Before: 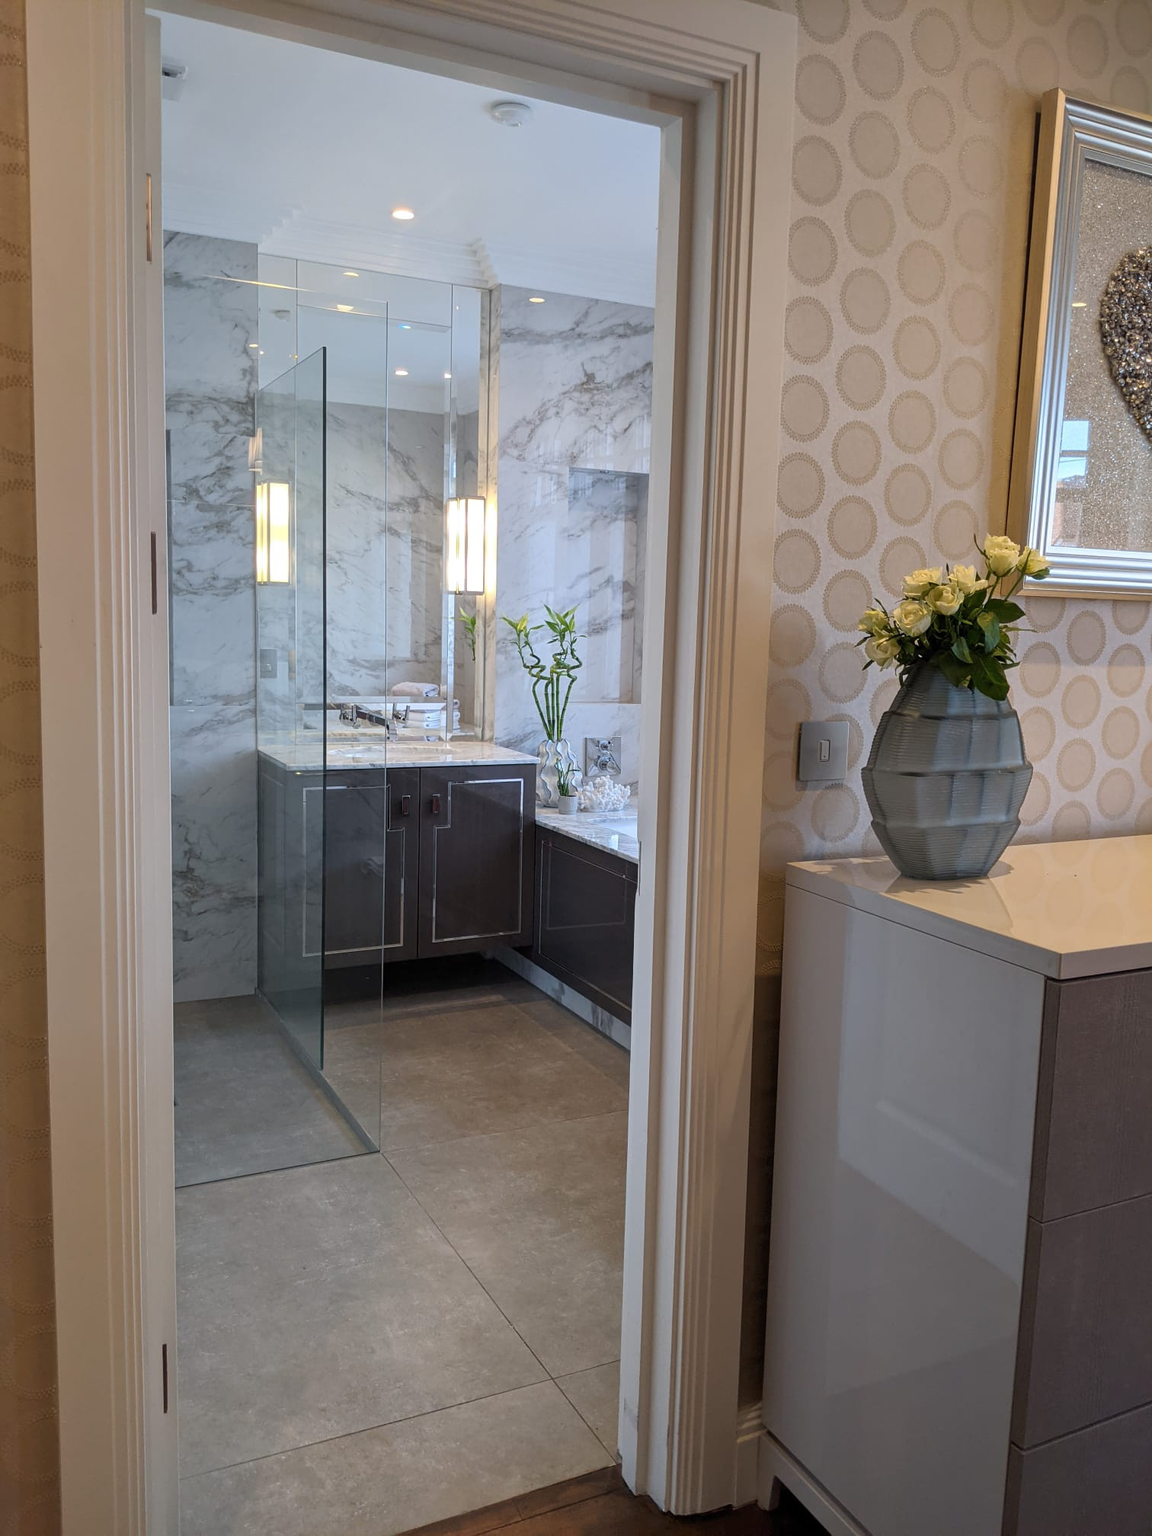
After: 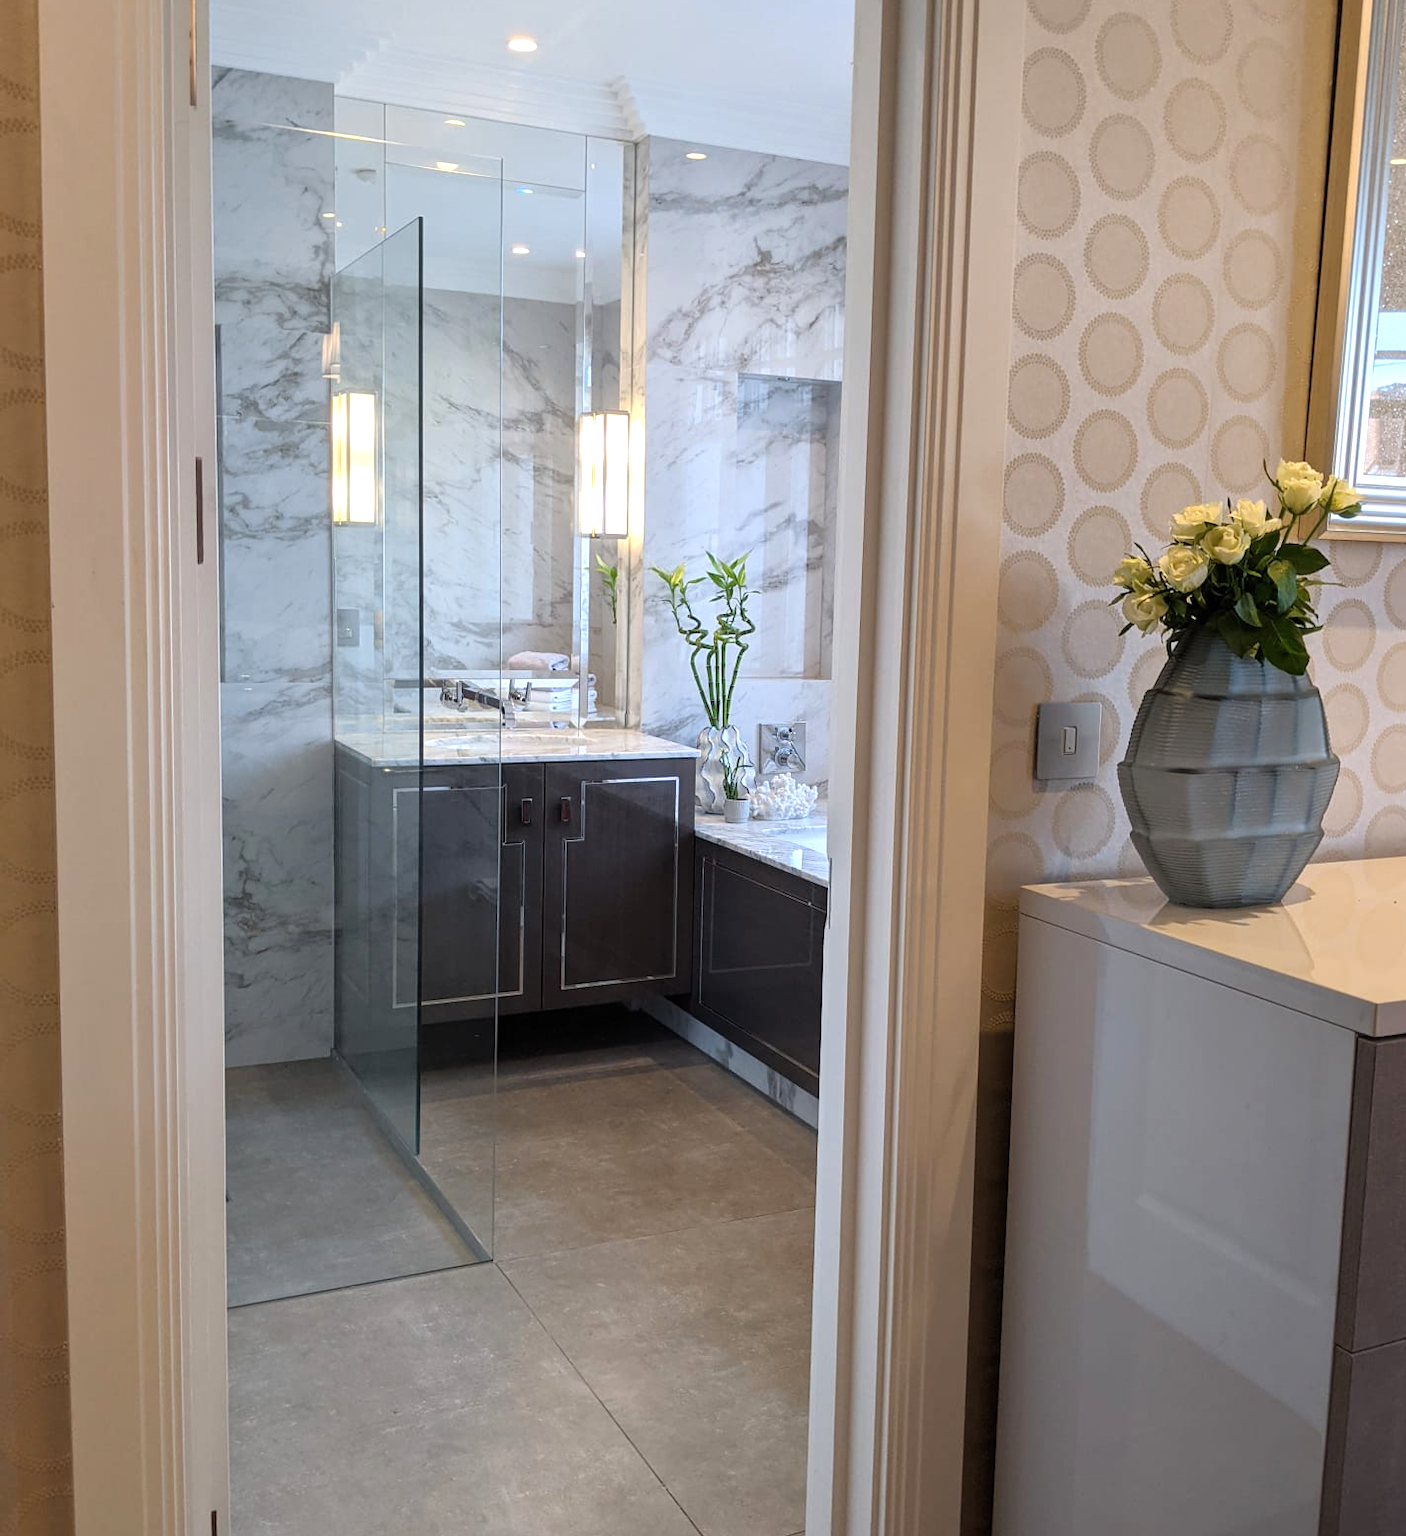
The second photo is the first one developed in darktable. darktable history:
tone equalizer: -8 EV -0.44 EV, -7 EV -0.412 EV, -6 EV -0.31 EV, -5 EV -0.223 EV, -3 EV 0.218 EV, -2 EV 0.355 EV, -1 EV 0.371 EV, +0 EV 0.397 EV
crop and rotate: angle 0.034°, top 11.711%, right 5.782%, bottom 11.105%
